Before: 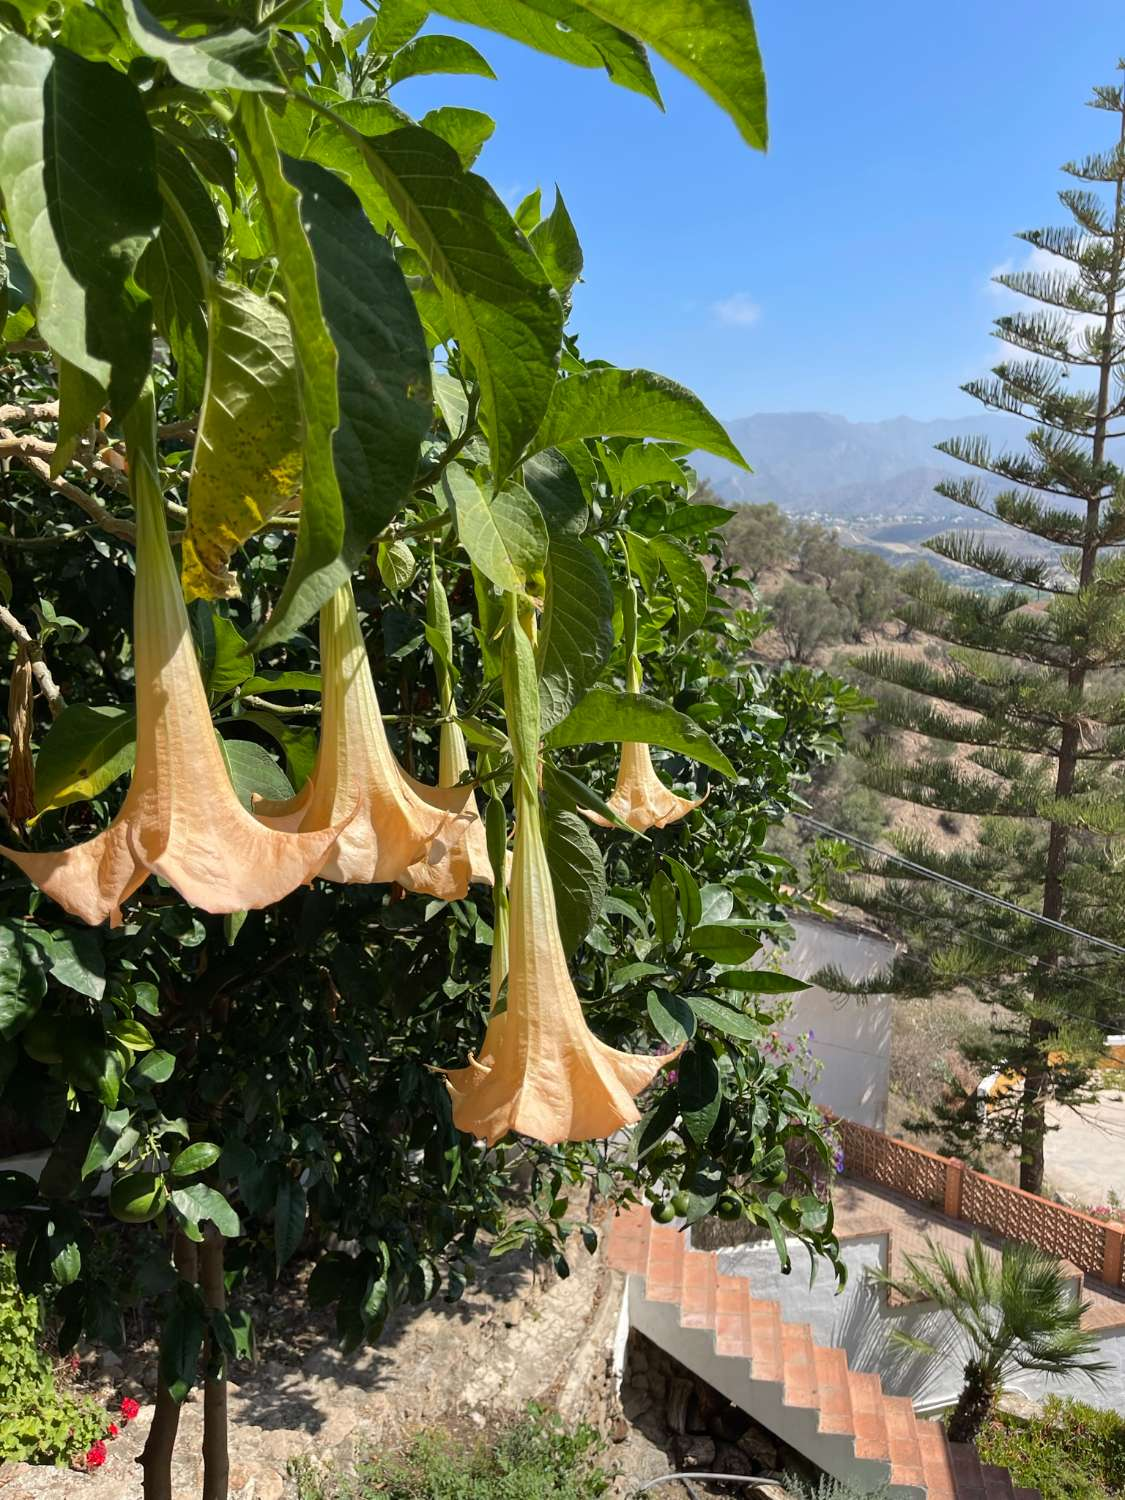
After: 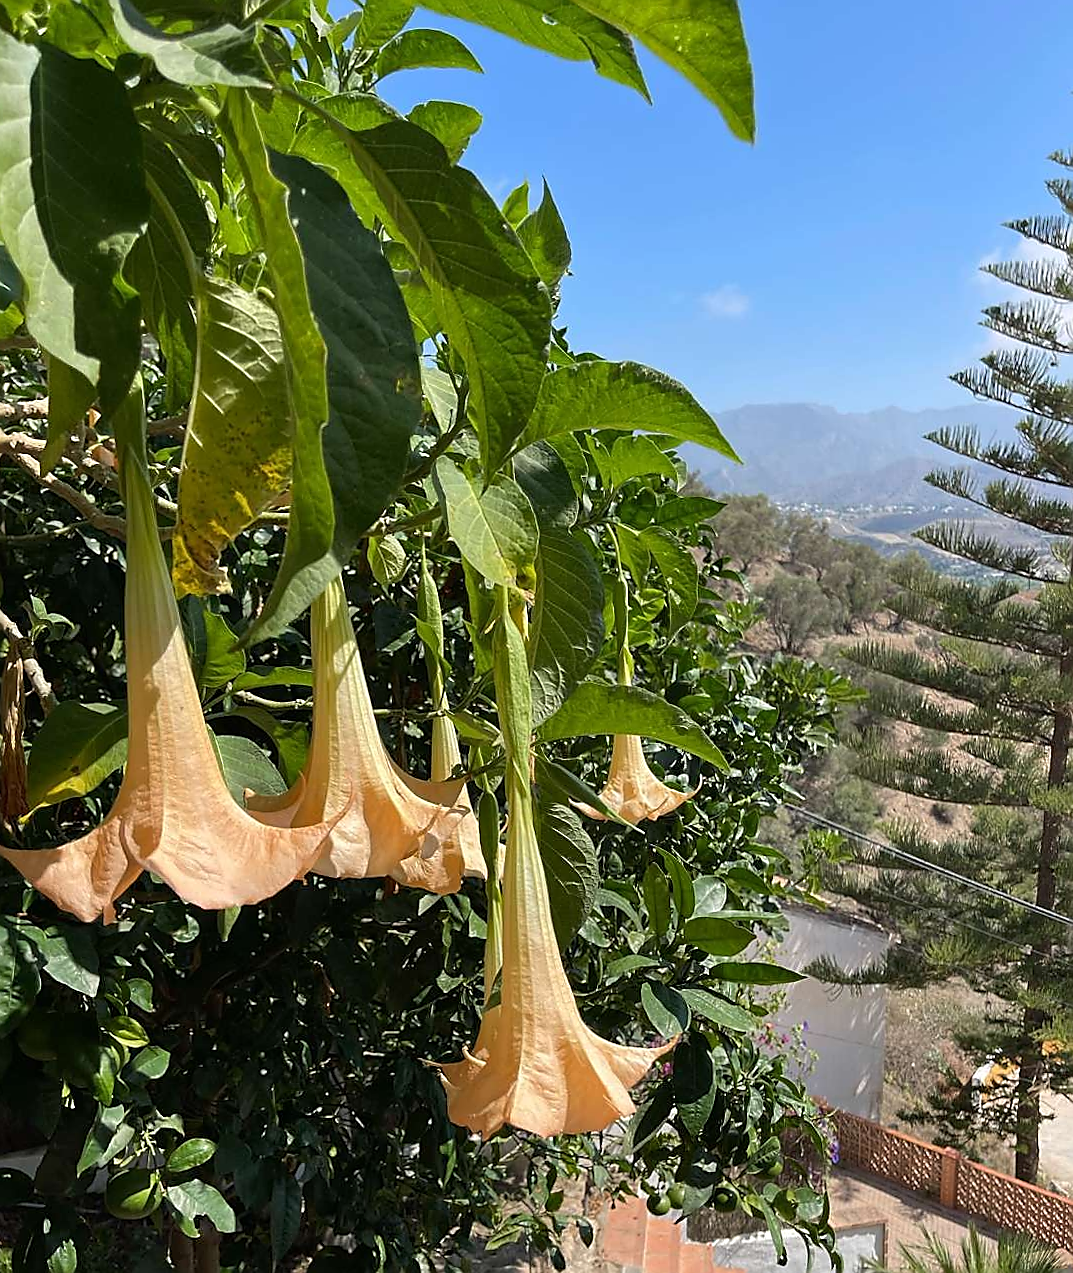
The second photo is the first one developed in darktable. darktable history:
crop and rotate: angle 0.46°, left 0.217%, right 3.339%, bottom 14.201%
sharpen: radius 1.365, amount 1.256, threshold 0.848
